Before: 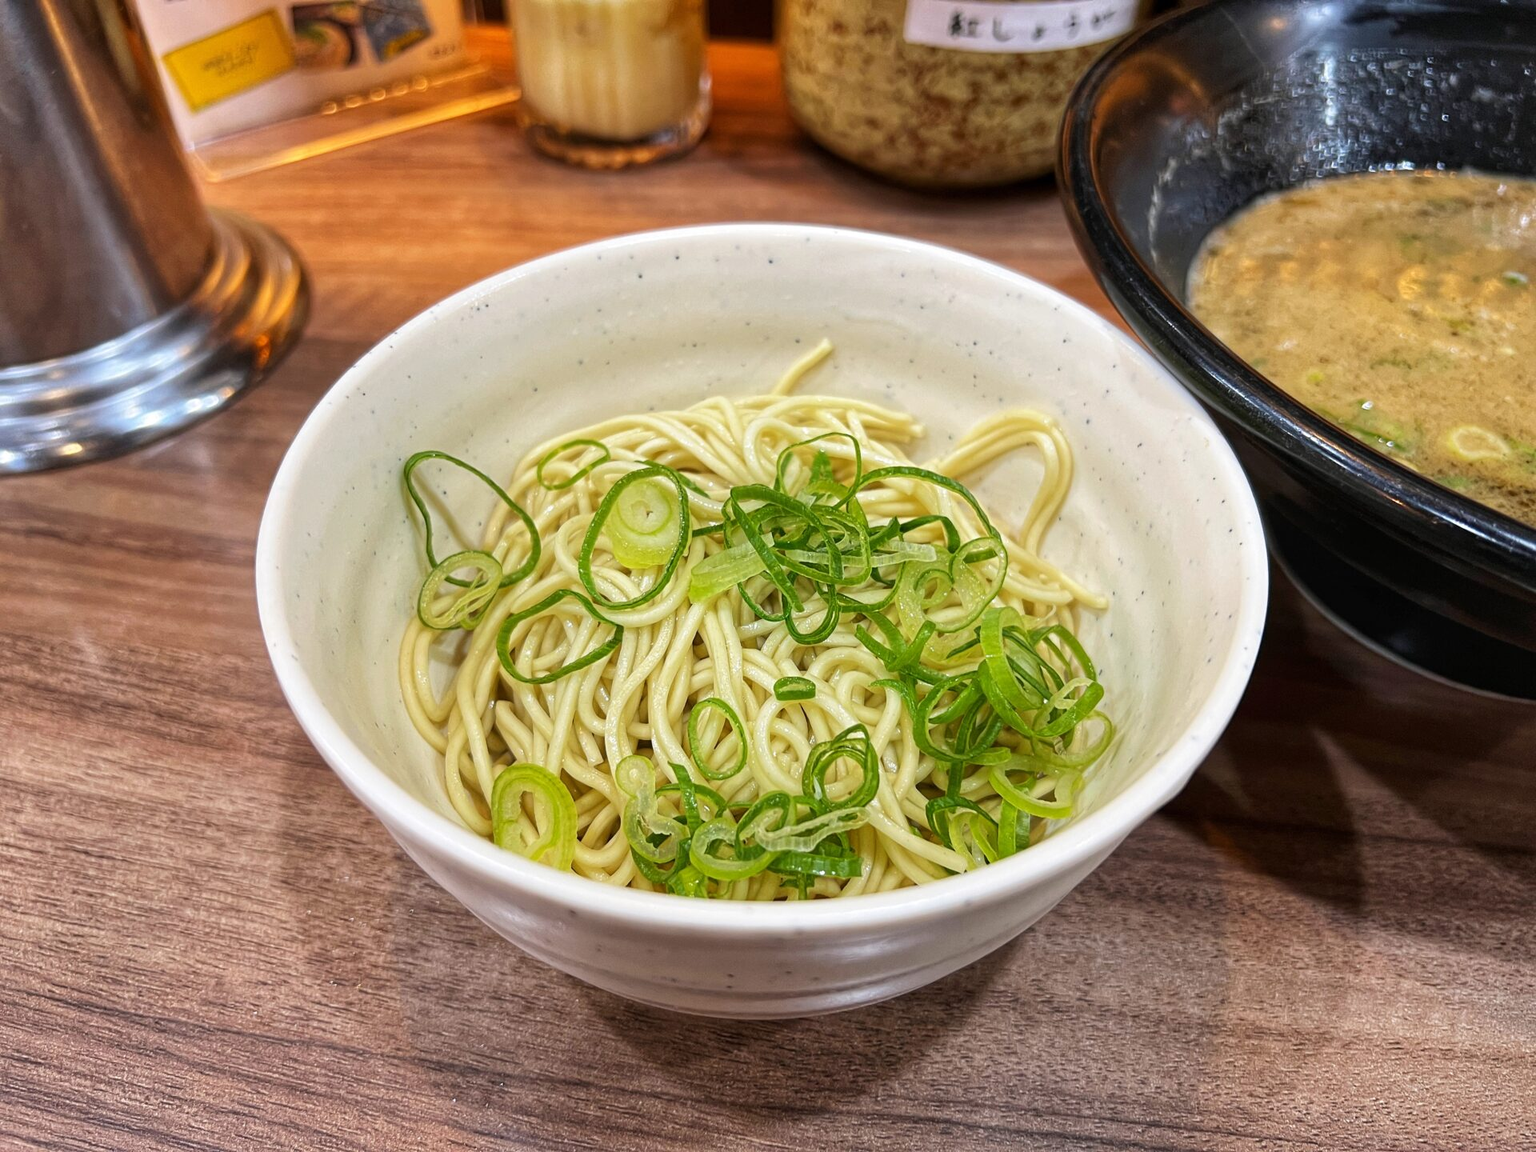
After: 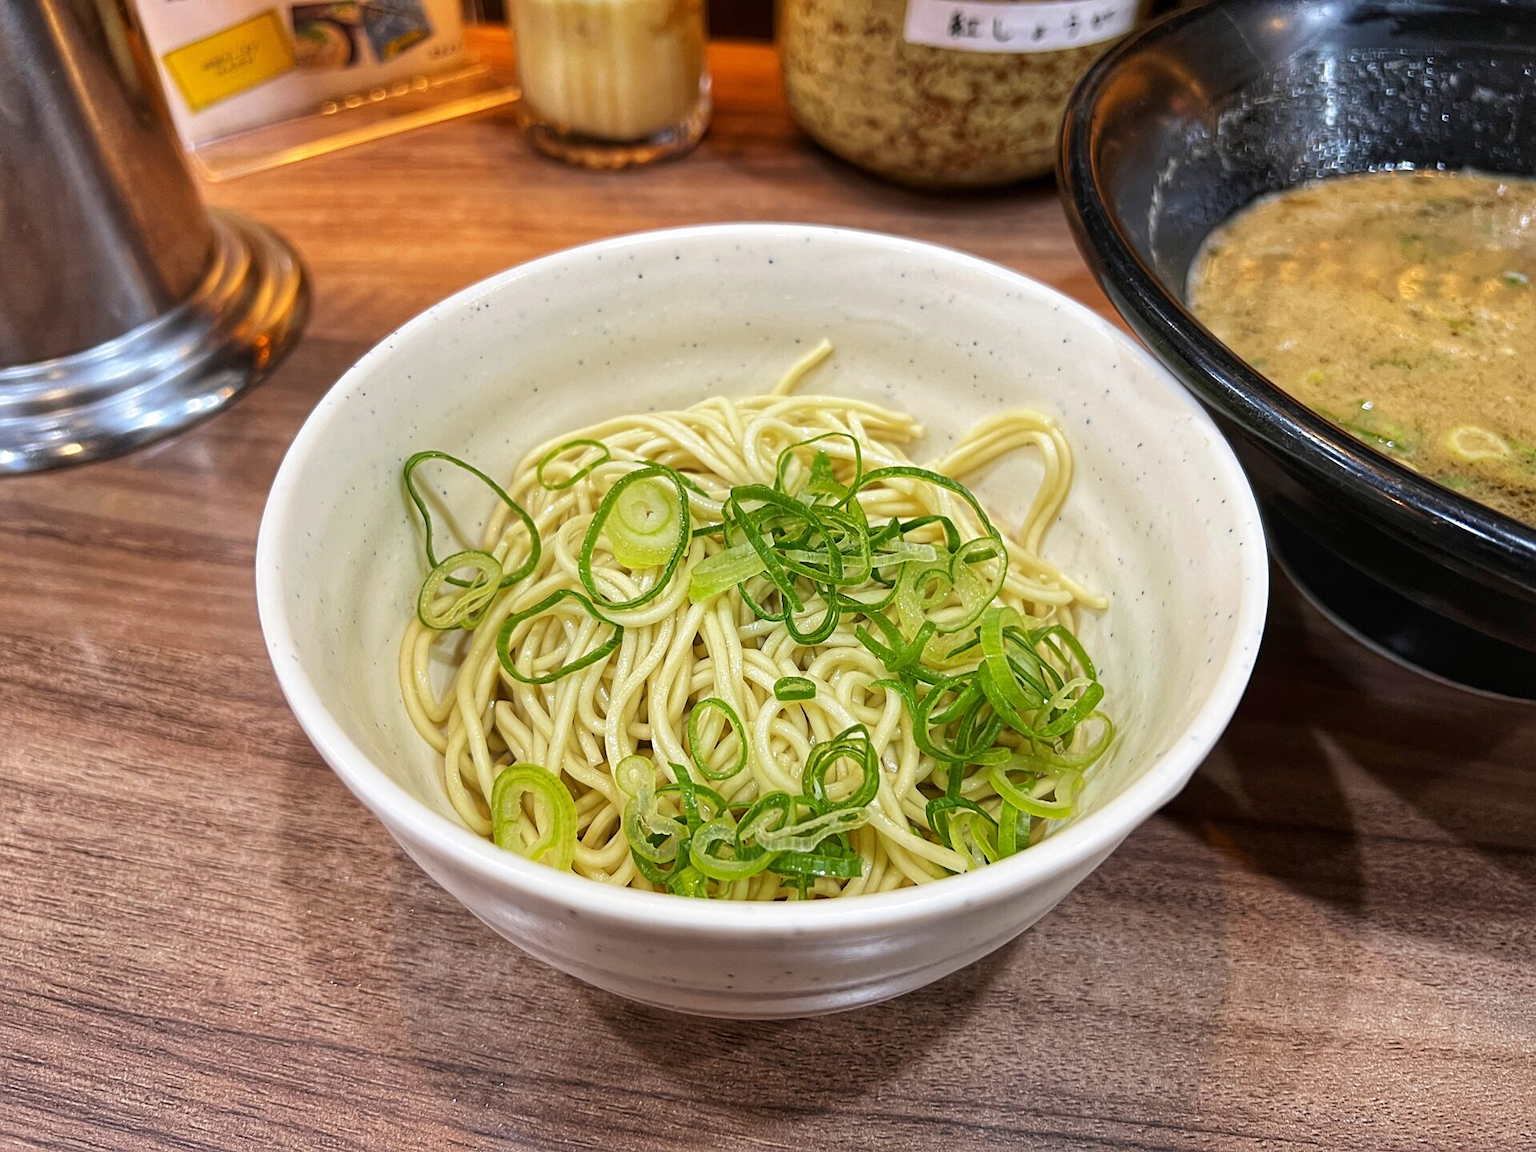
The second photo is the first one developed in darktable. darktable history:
tone equalizer: on, module defaults
sharpen: amount 0.2
